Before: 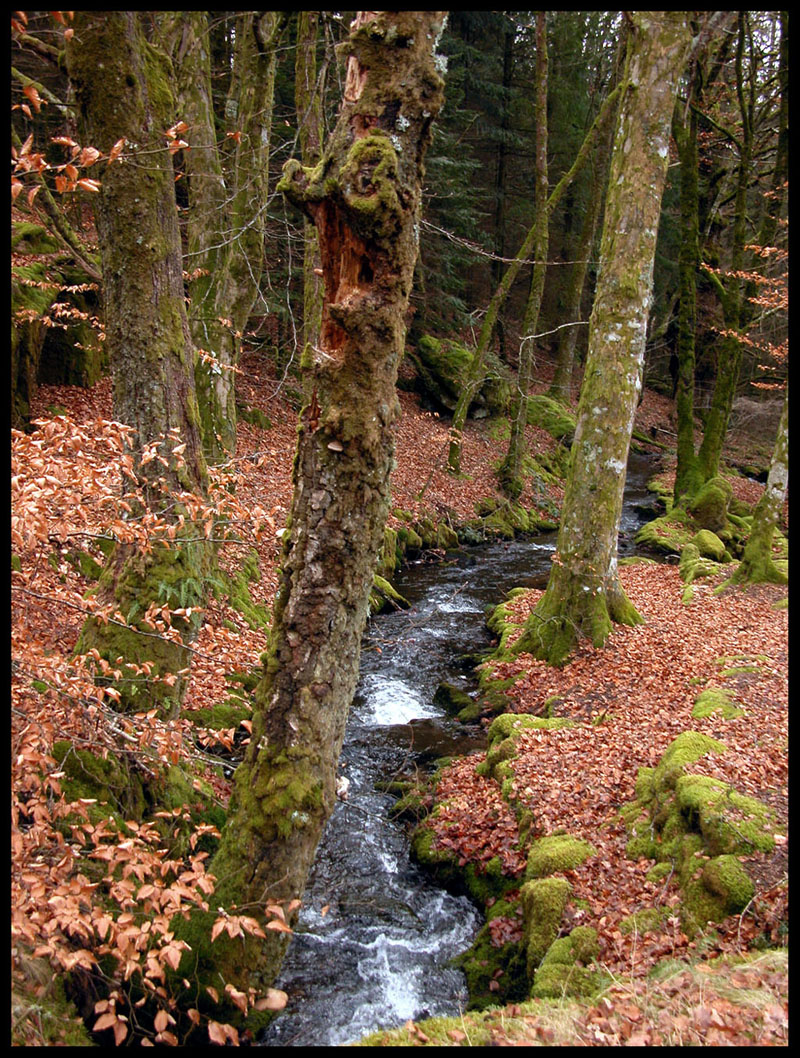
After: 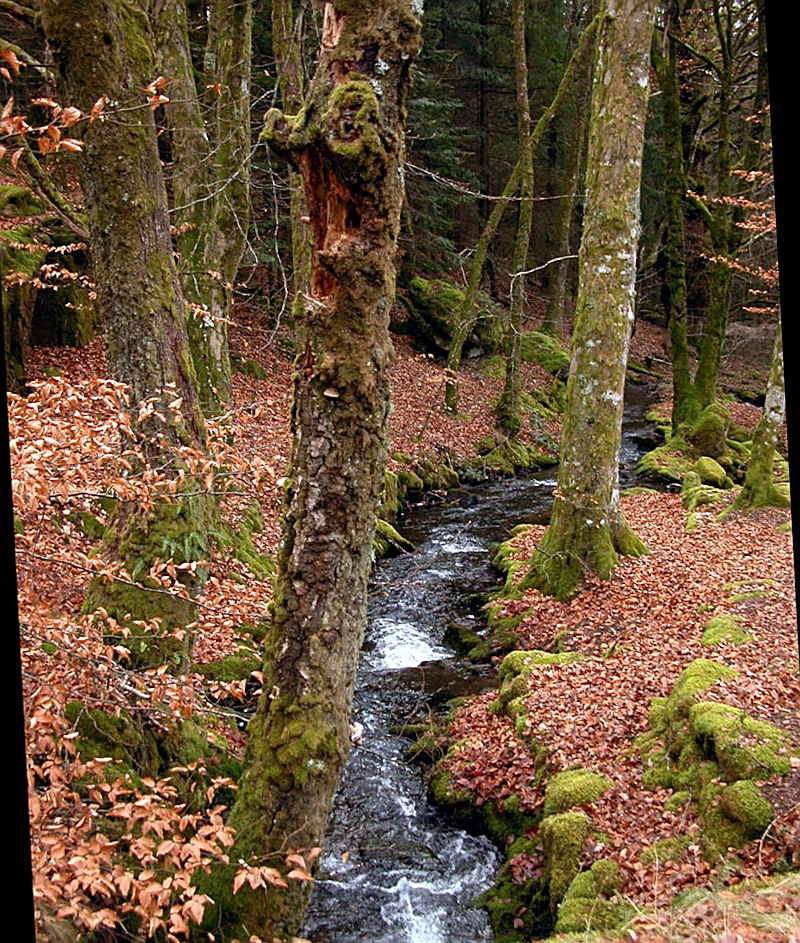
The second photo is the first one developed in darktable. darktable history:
sharpen: on, module defaults
rotate and perspective: rotation -3°, crop left 0.031, crop right 0.968, crop top 0.07, crop bottom 0.93
